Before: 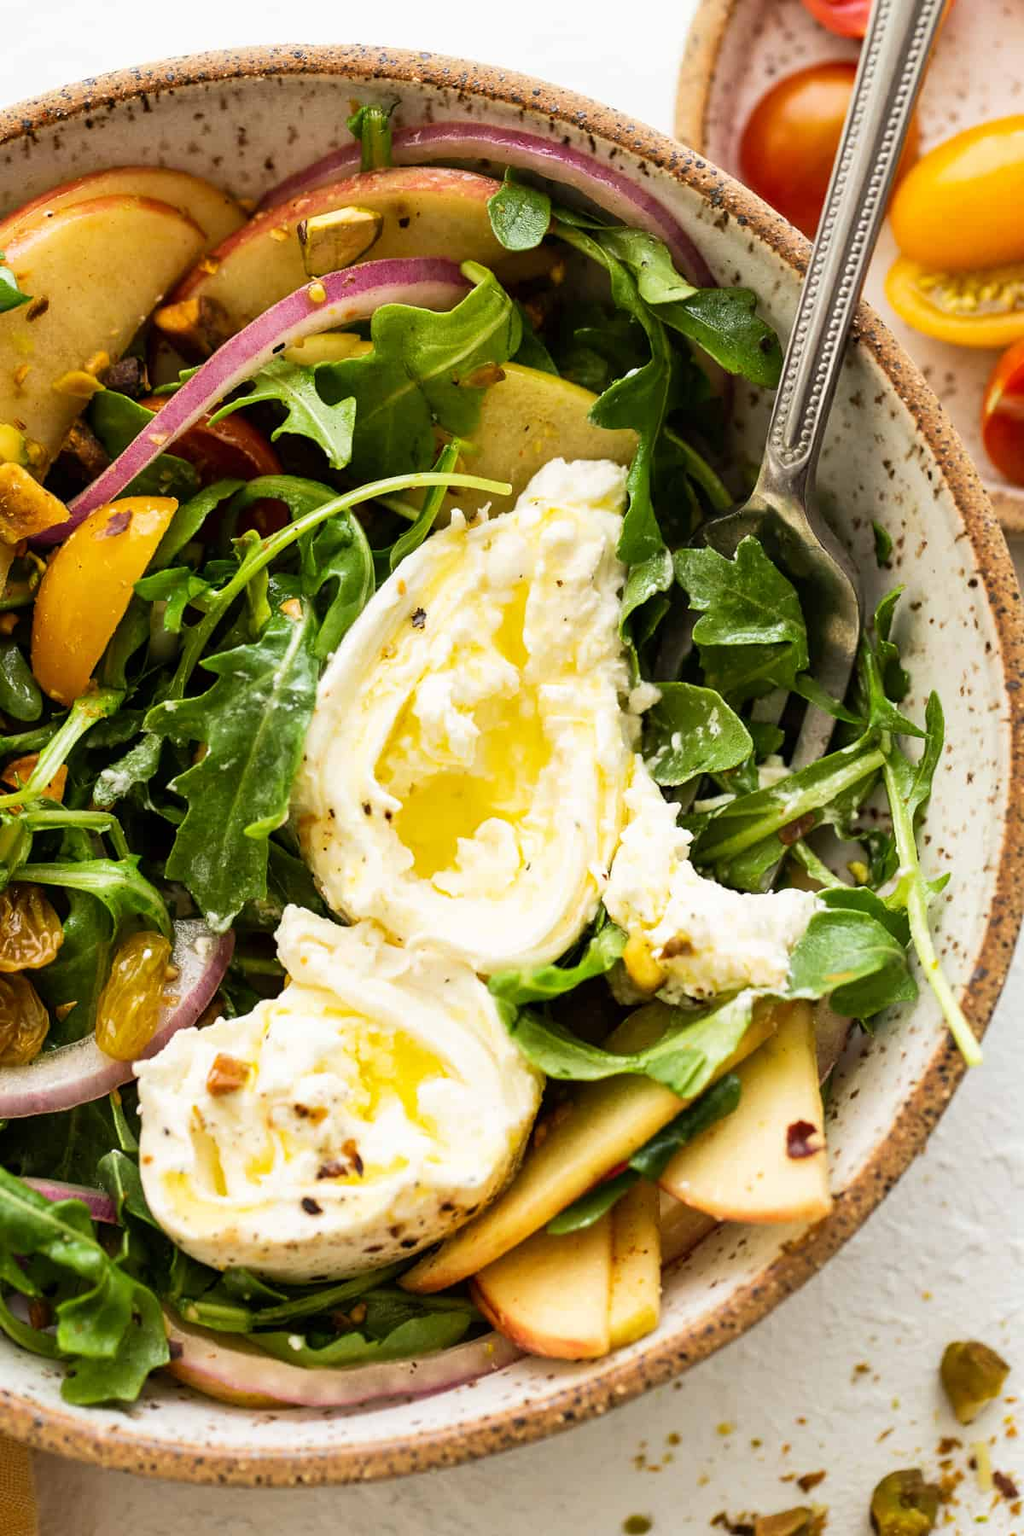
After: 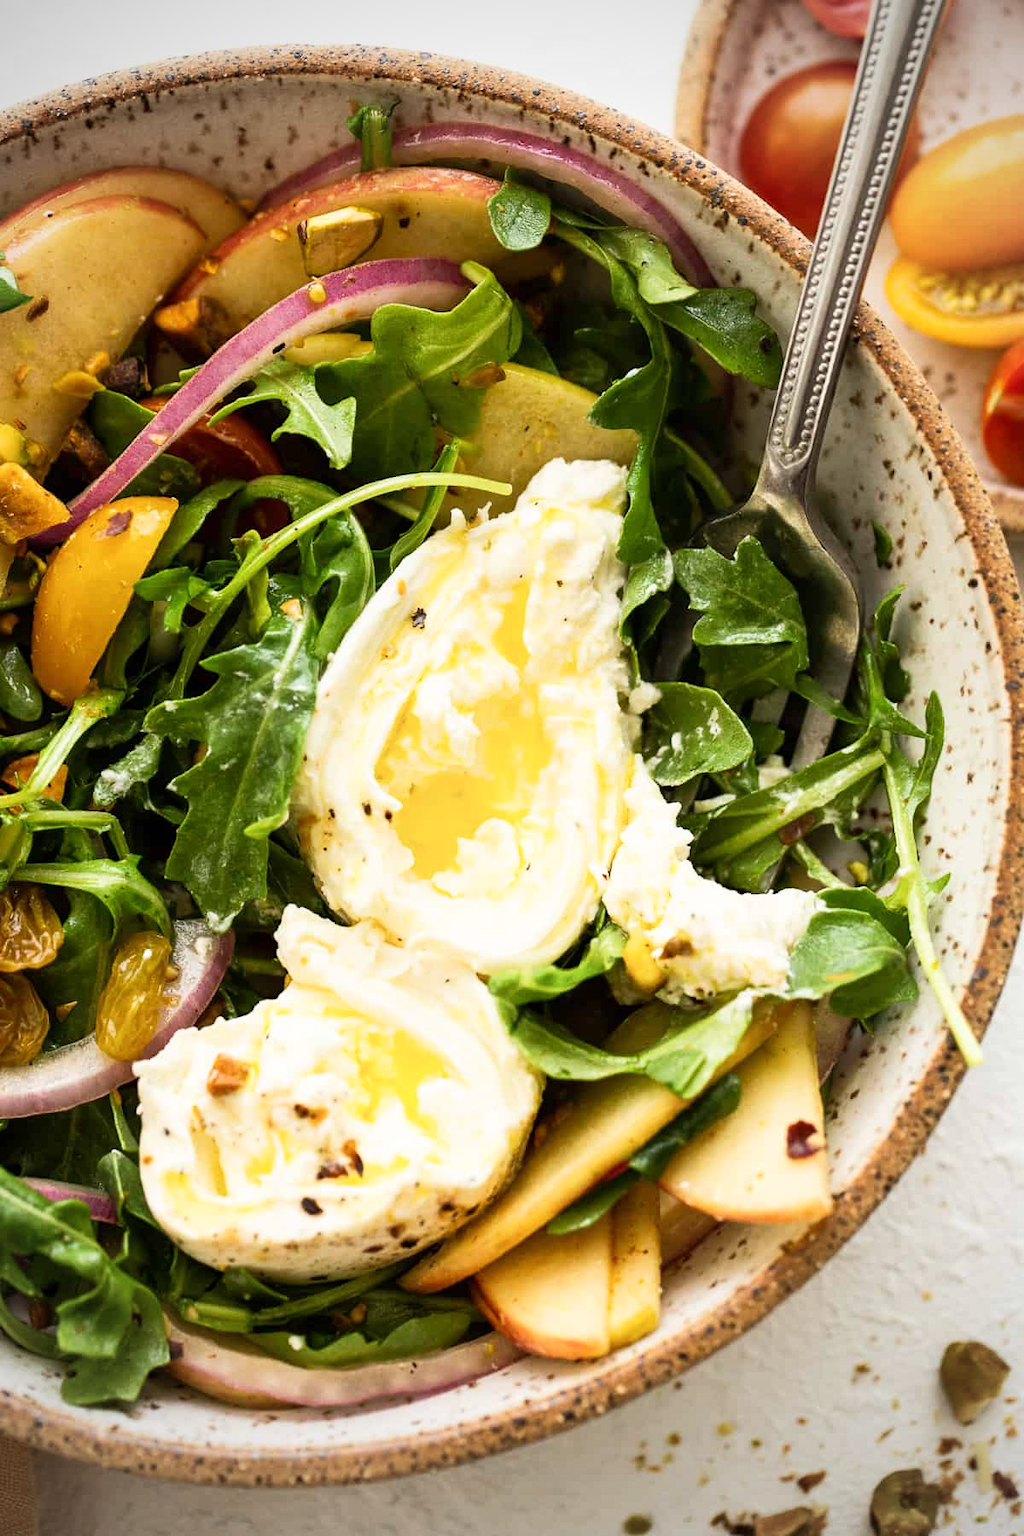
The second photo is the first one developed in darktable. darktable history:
vignetting: on, module defaults
shadows and highlights: shadows 1.26, highlights 41.86
